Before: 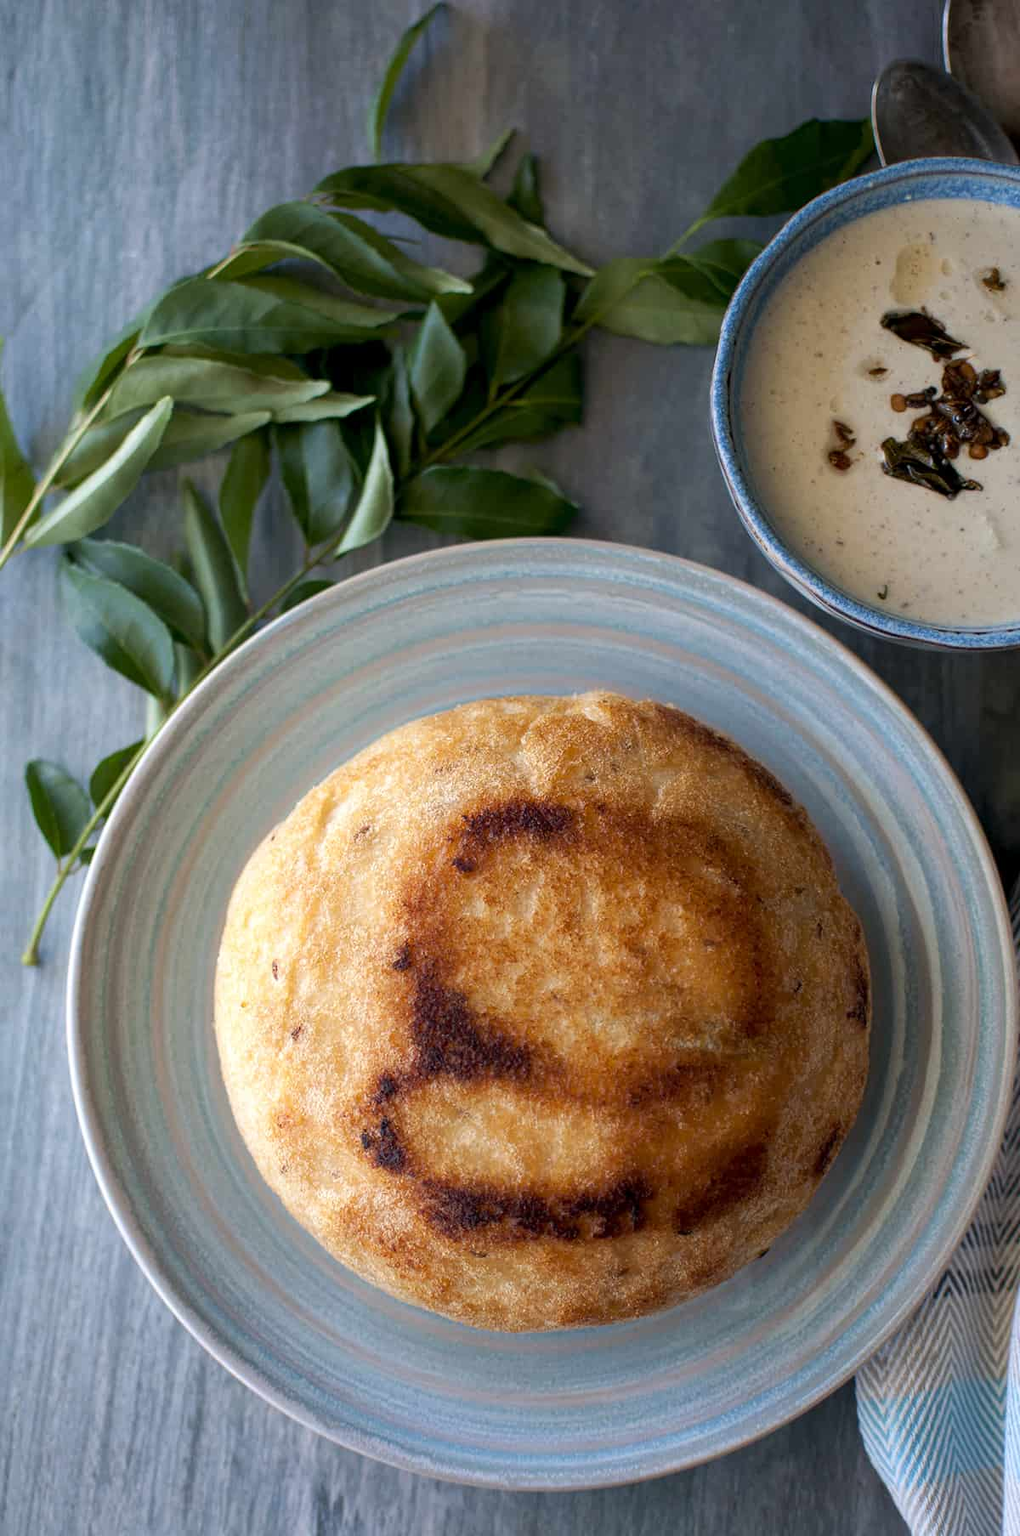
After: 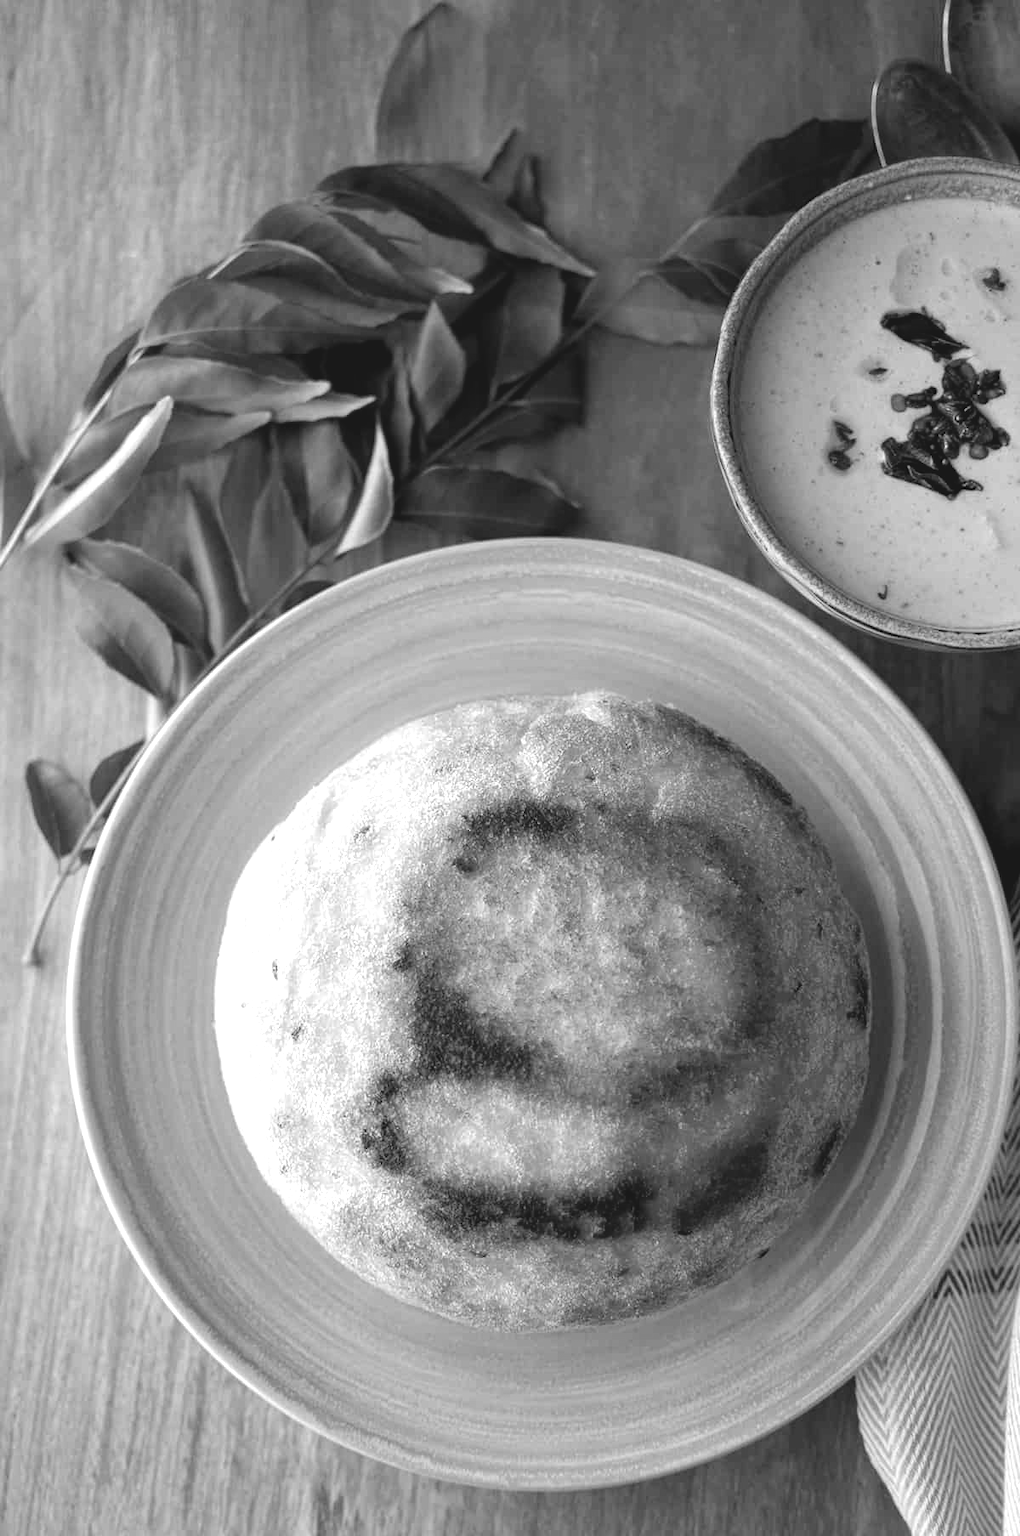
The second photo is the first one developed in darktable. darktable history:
color zones: curves: ch1 [(0, -0.394) (0.143, -0.394) (0.286, -0.394) (0.429, -0.392) (0.571, -0.391) (0.714, -0.391) (0.857, -0.391) (1, -0.394)]
color balance rgb: global offset › luminance 0.697%, perceptual saturation grading › global saturation 0.9%, perceptual brilliance grading › global brilliance 10.304%, perceptual brilliance grading › shadows 15.67%
